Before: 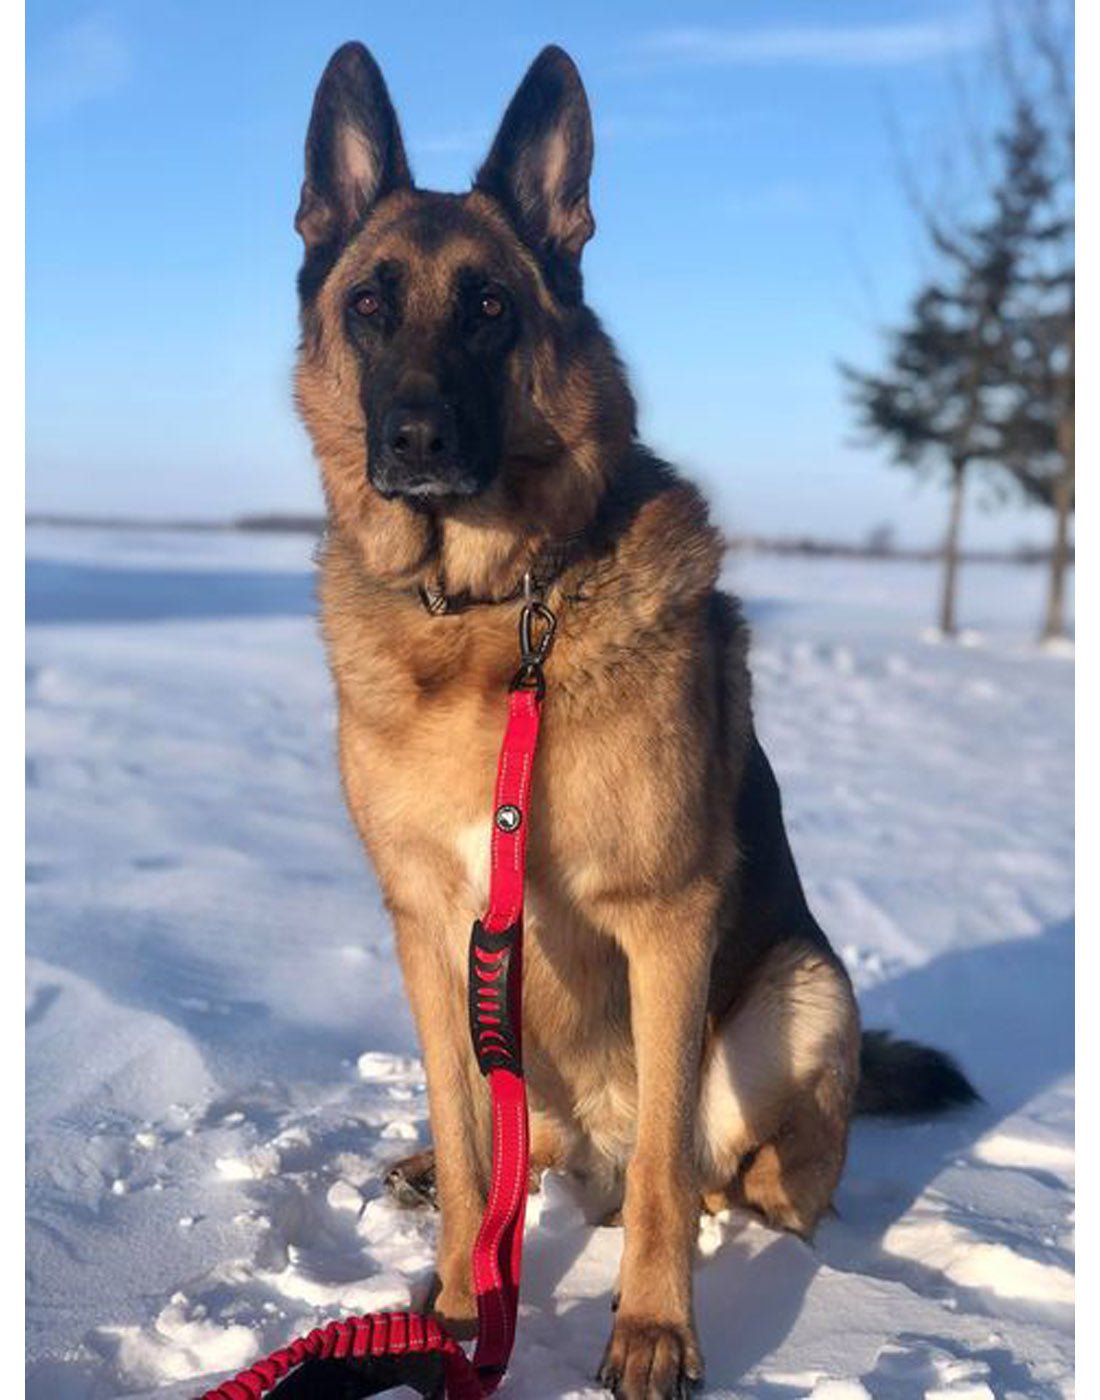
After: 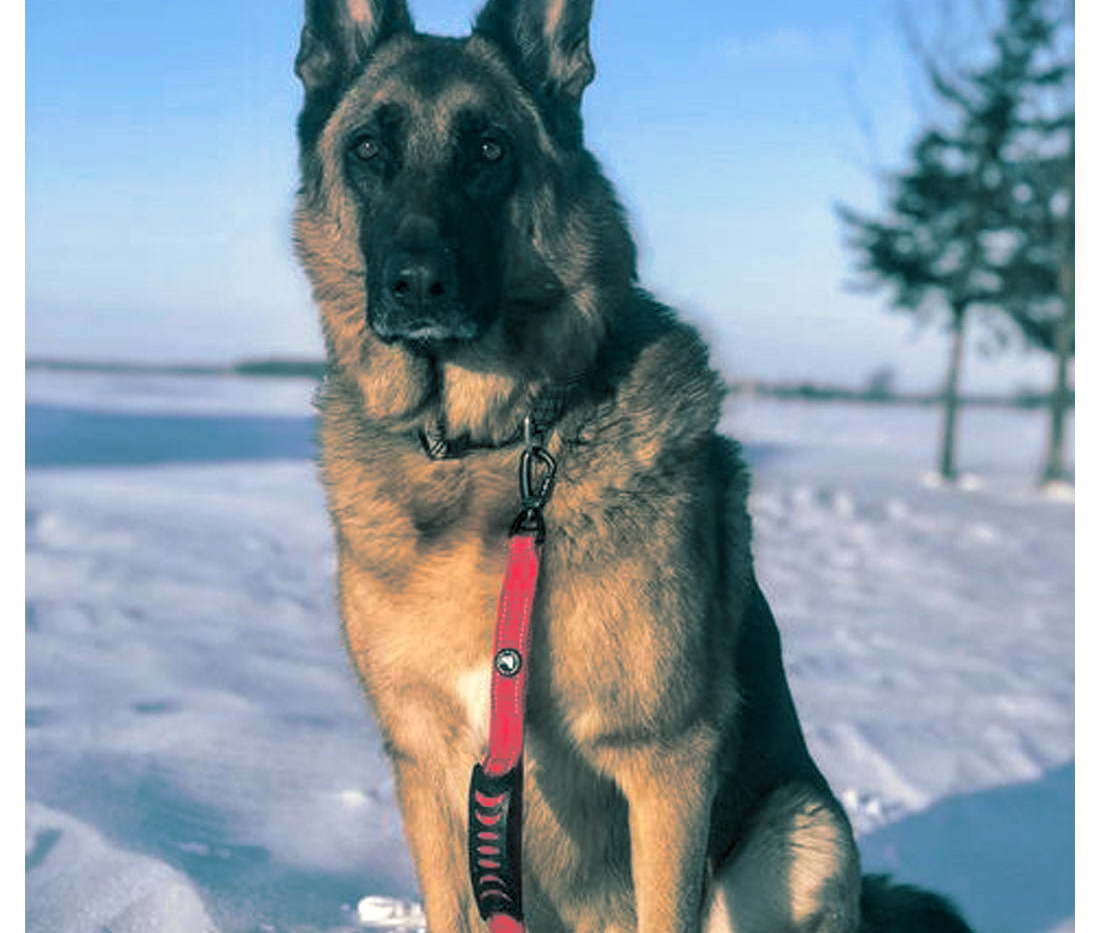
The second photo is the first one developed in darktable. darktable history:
crop: top 11.166%, bottom 22.168%
local contrast: on, module defaults
split-toning: shadows › hue 186.43°, highlights › hue 49.29°, compress 30.29%
